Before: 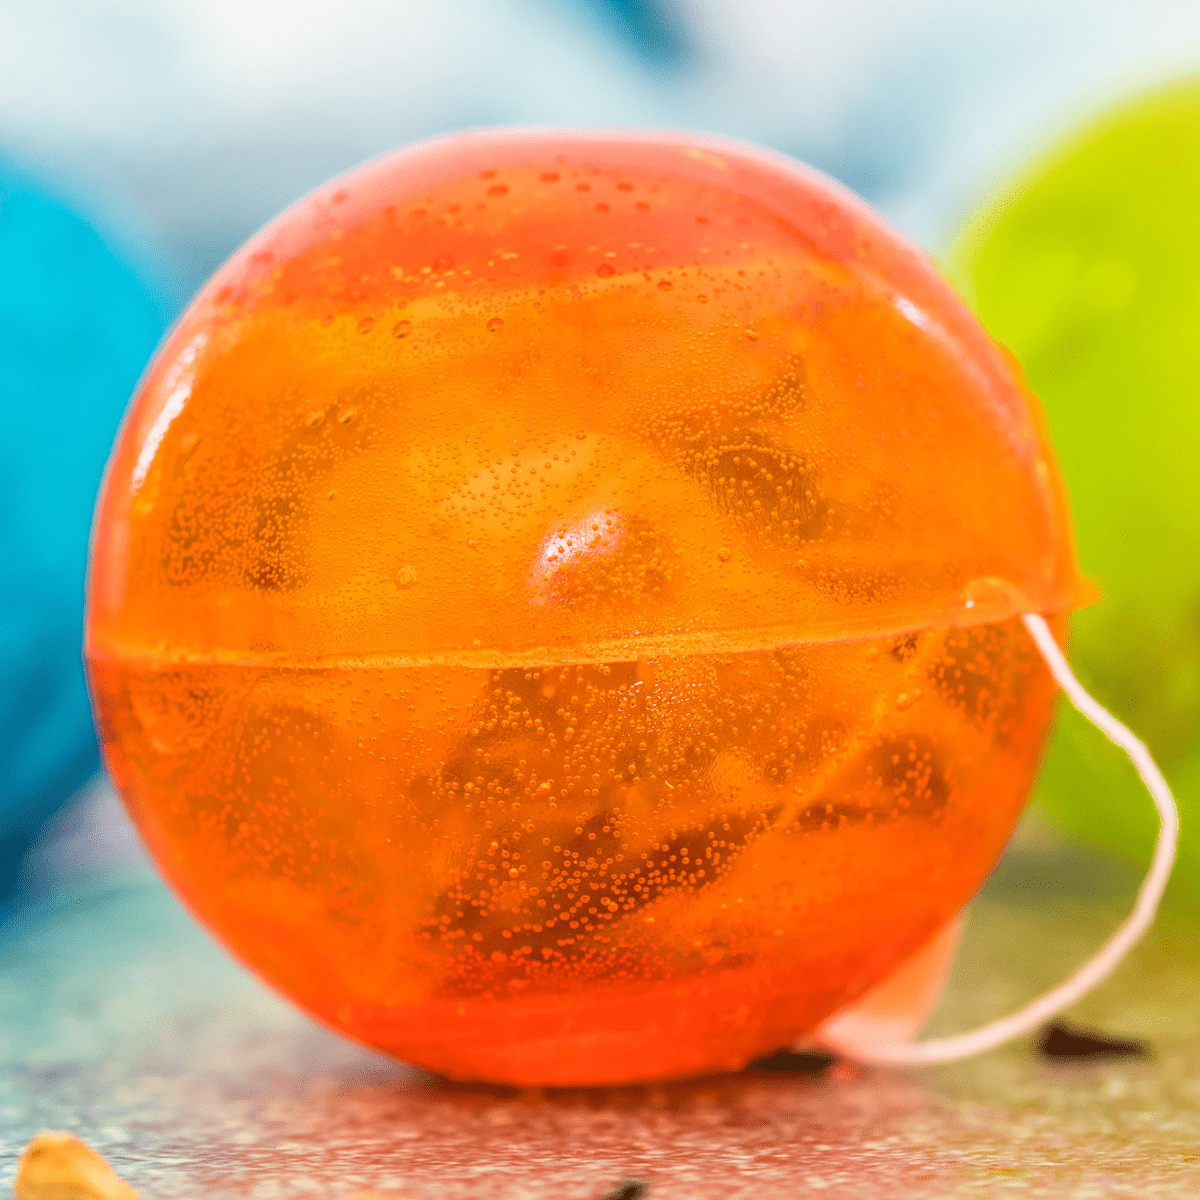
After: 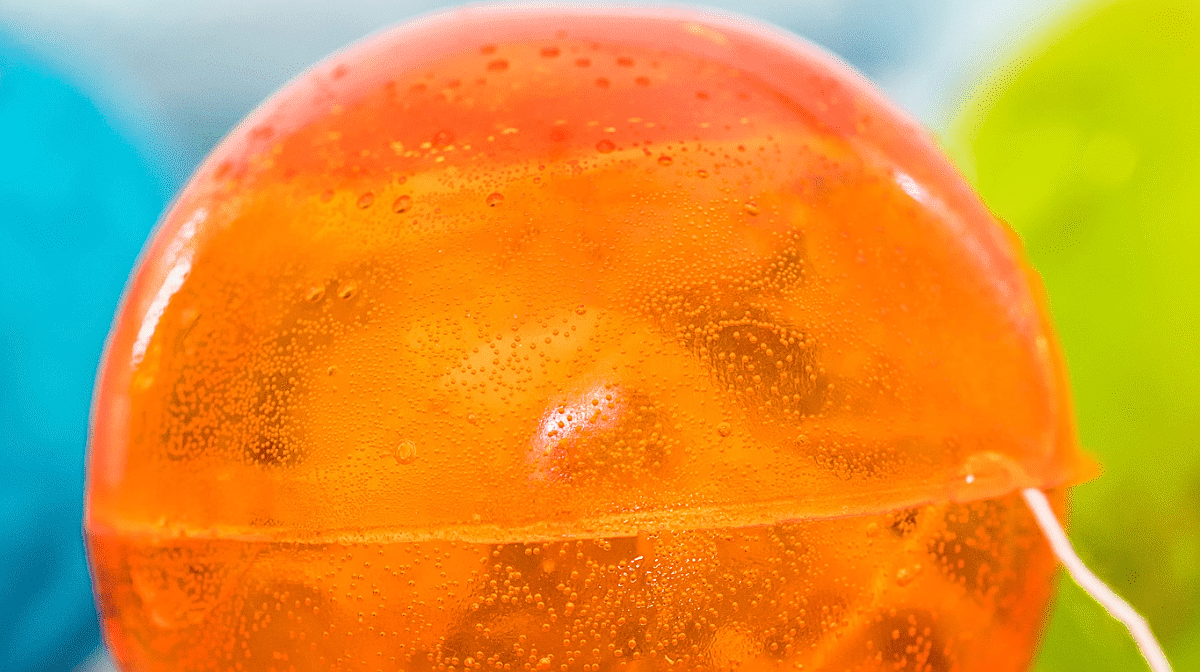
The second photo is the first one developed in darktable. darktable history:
sharpen: on, module defaults
crop and rotate: top 10.48%, bottom 33.459%
